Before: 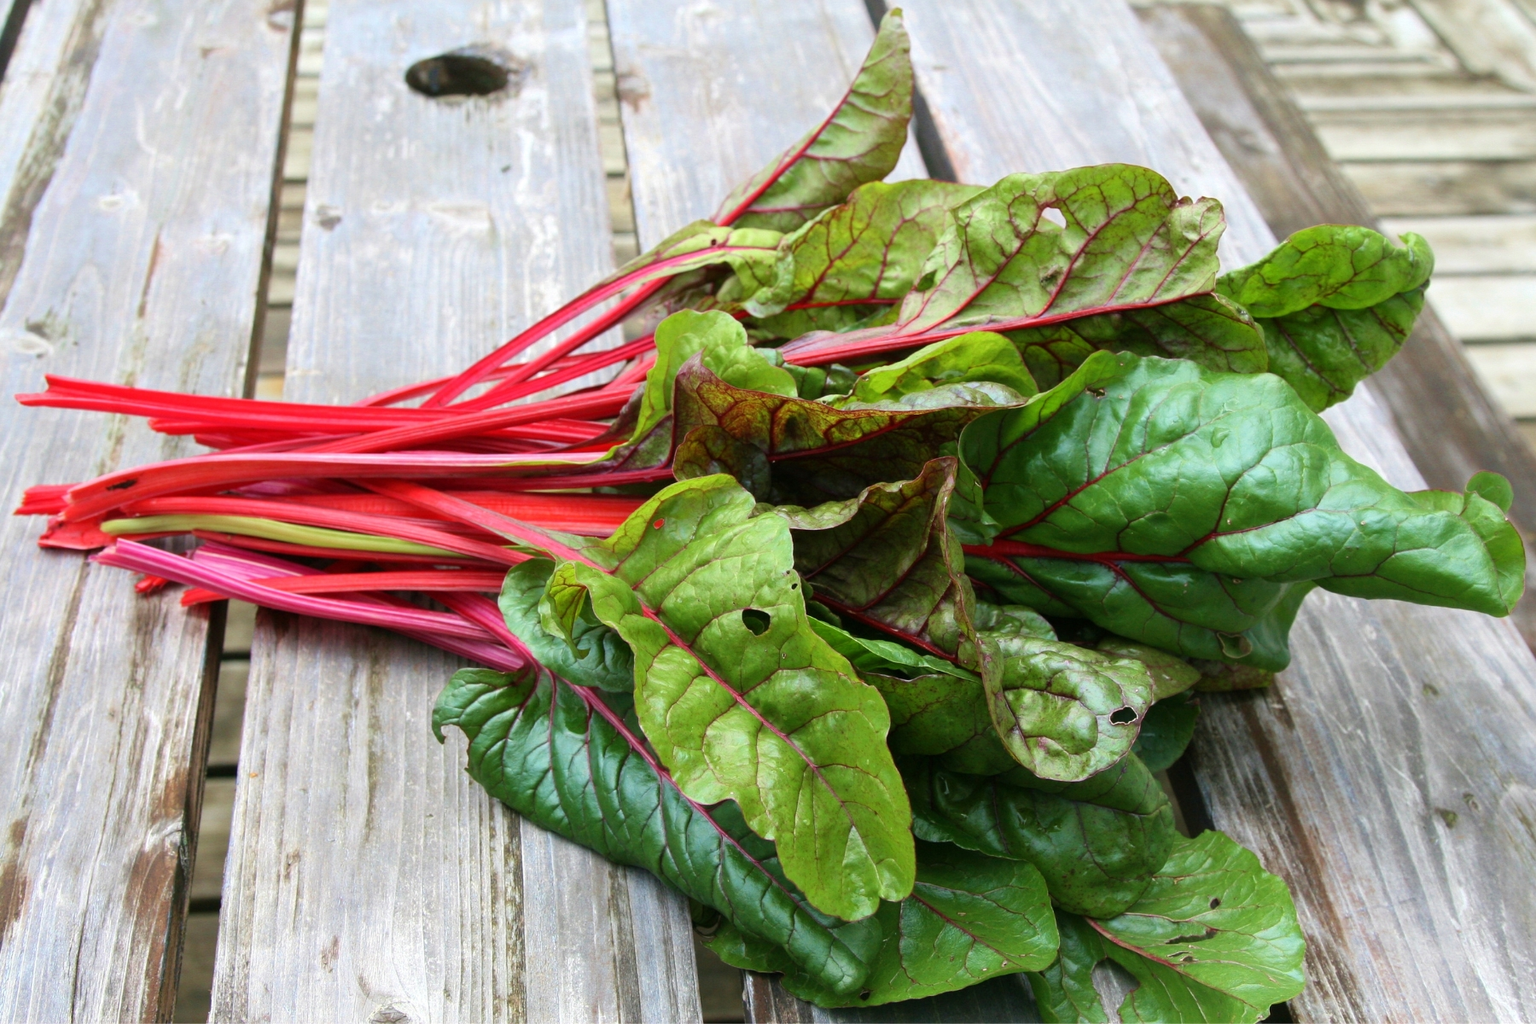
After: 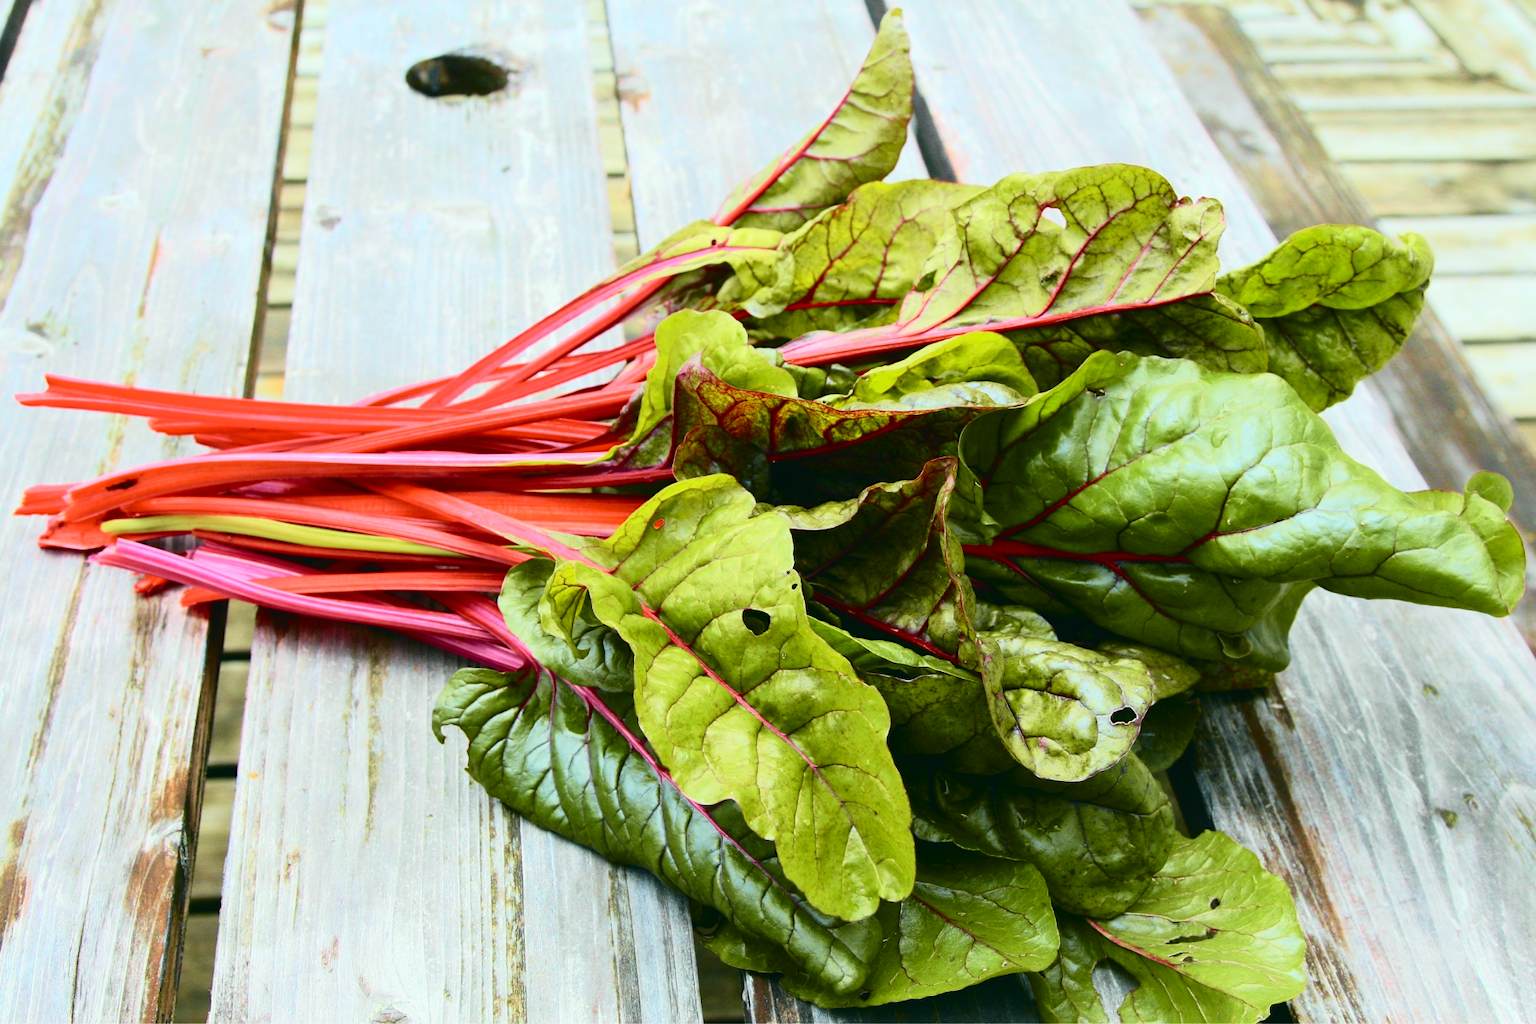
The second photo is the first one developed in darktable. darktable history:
tone curve: curves: ch0 [(0, 0.036) (0.037, 0.042) (0.184, 0.146) (0.438, 0.521) (0.54, 0.668) (0.698, 0.835) (0.856, 0.92) (1, 0.98)]; ch1 [(0, 0) (0.393, 0.415) (0.447, 0.448) (0.482, 0.459) (0.509, 0.496) (0.527, 0.525) (0.571, 0.602) (0.619, 0.671) (0.715, 0.729) (1, 1)]; ch2 [(0, 0) (0.369, 0.388) (0.449, 0.454) (0.499, 0.5) (0.521, 0.517) (0.53, 0.544) (0.561, 0.607) (0.674, 0.735) (1, 1)], color space Lab, independent channels, preserve colors none
